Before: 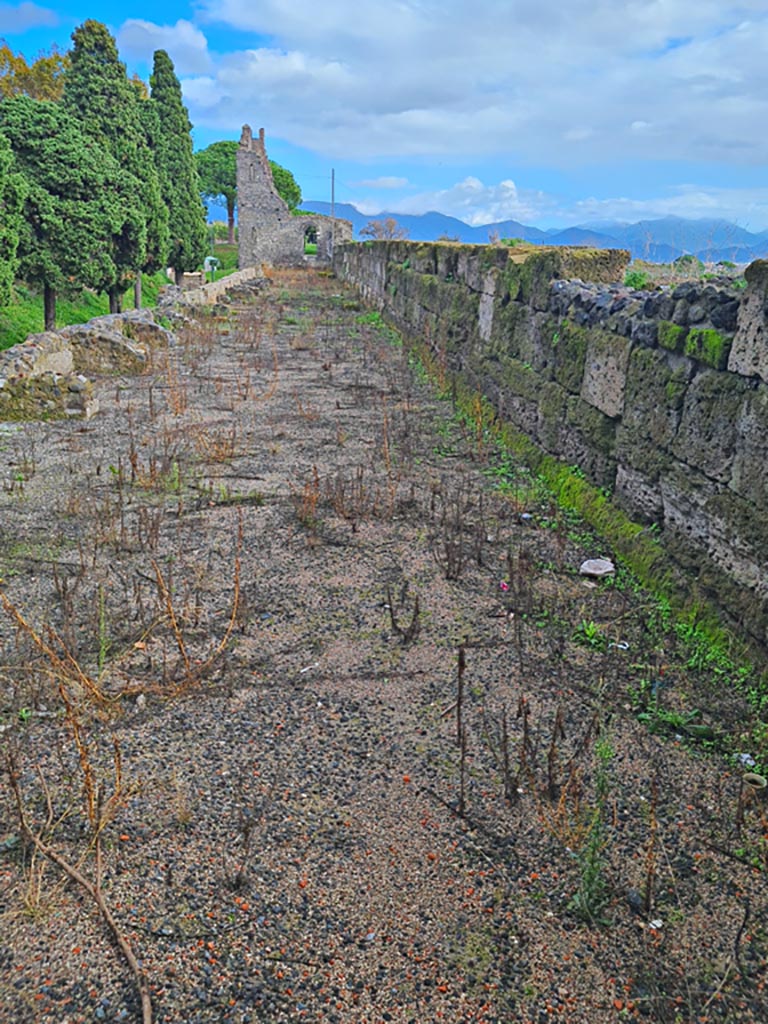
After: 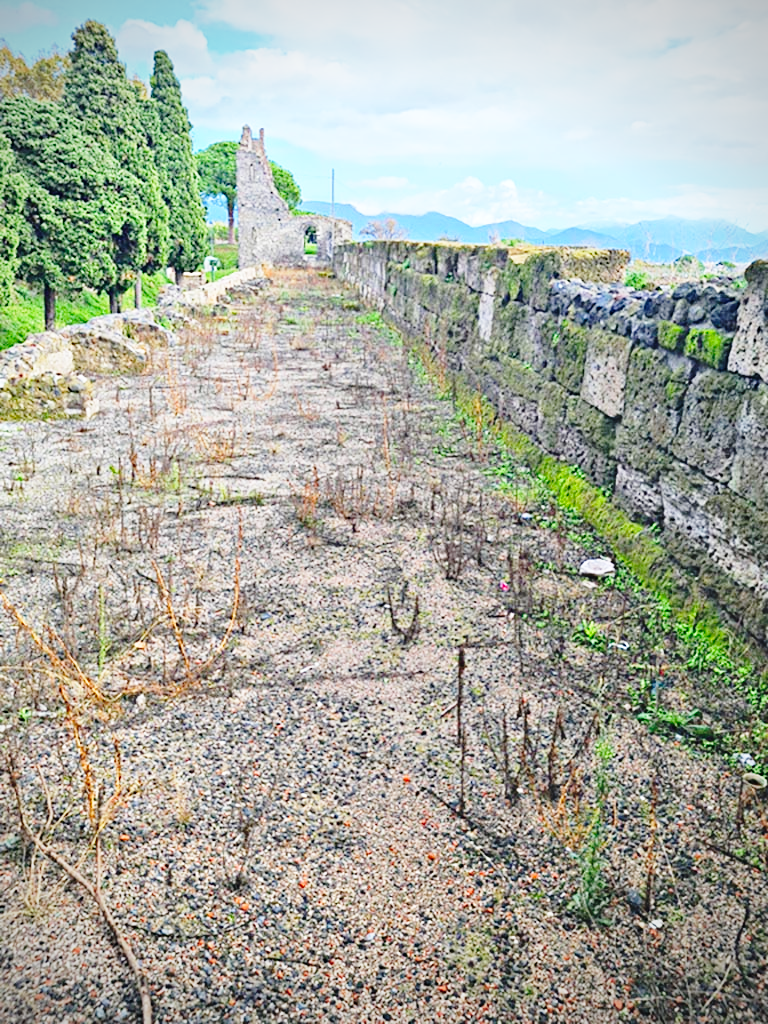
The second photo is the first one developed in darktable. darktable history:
vignetting: on, module defaults
base curve: curves: ch0 [(0, 0) (0.028, 0.03) (0.105, 0.232) (0.387, 0.748) (0.754, 0.968) (1, 1)], fusion 1, exposure shift 0.576, preserve colors none
